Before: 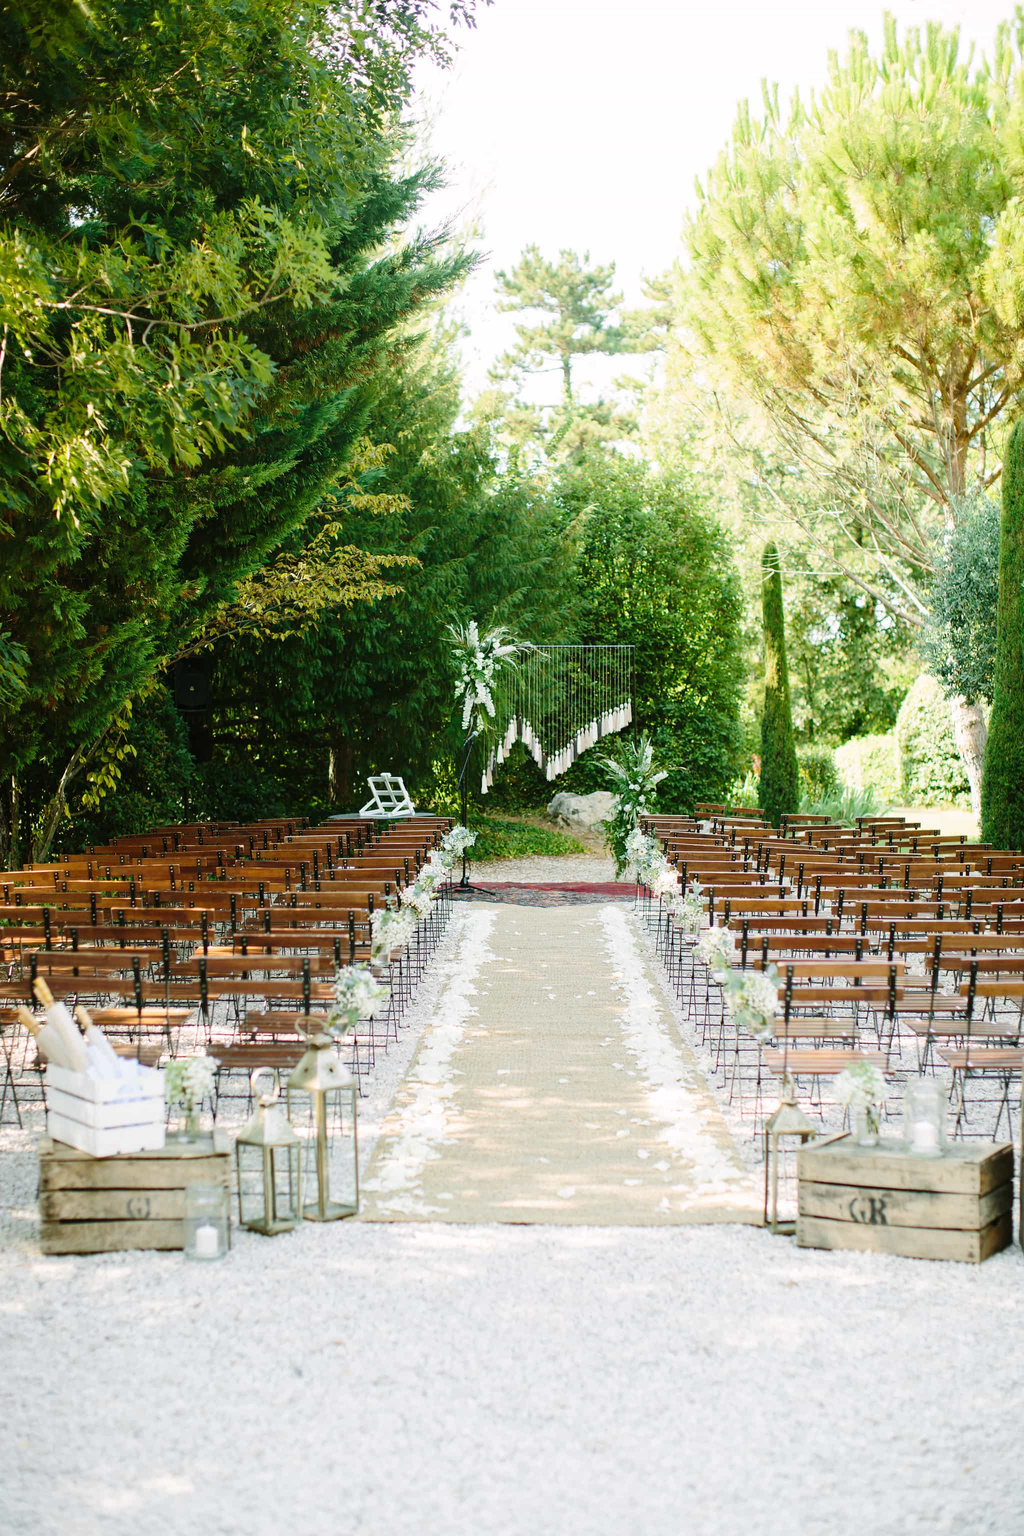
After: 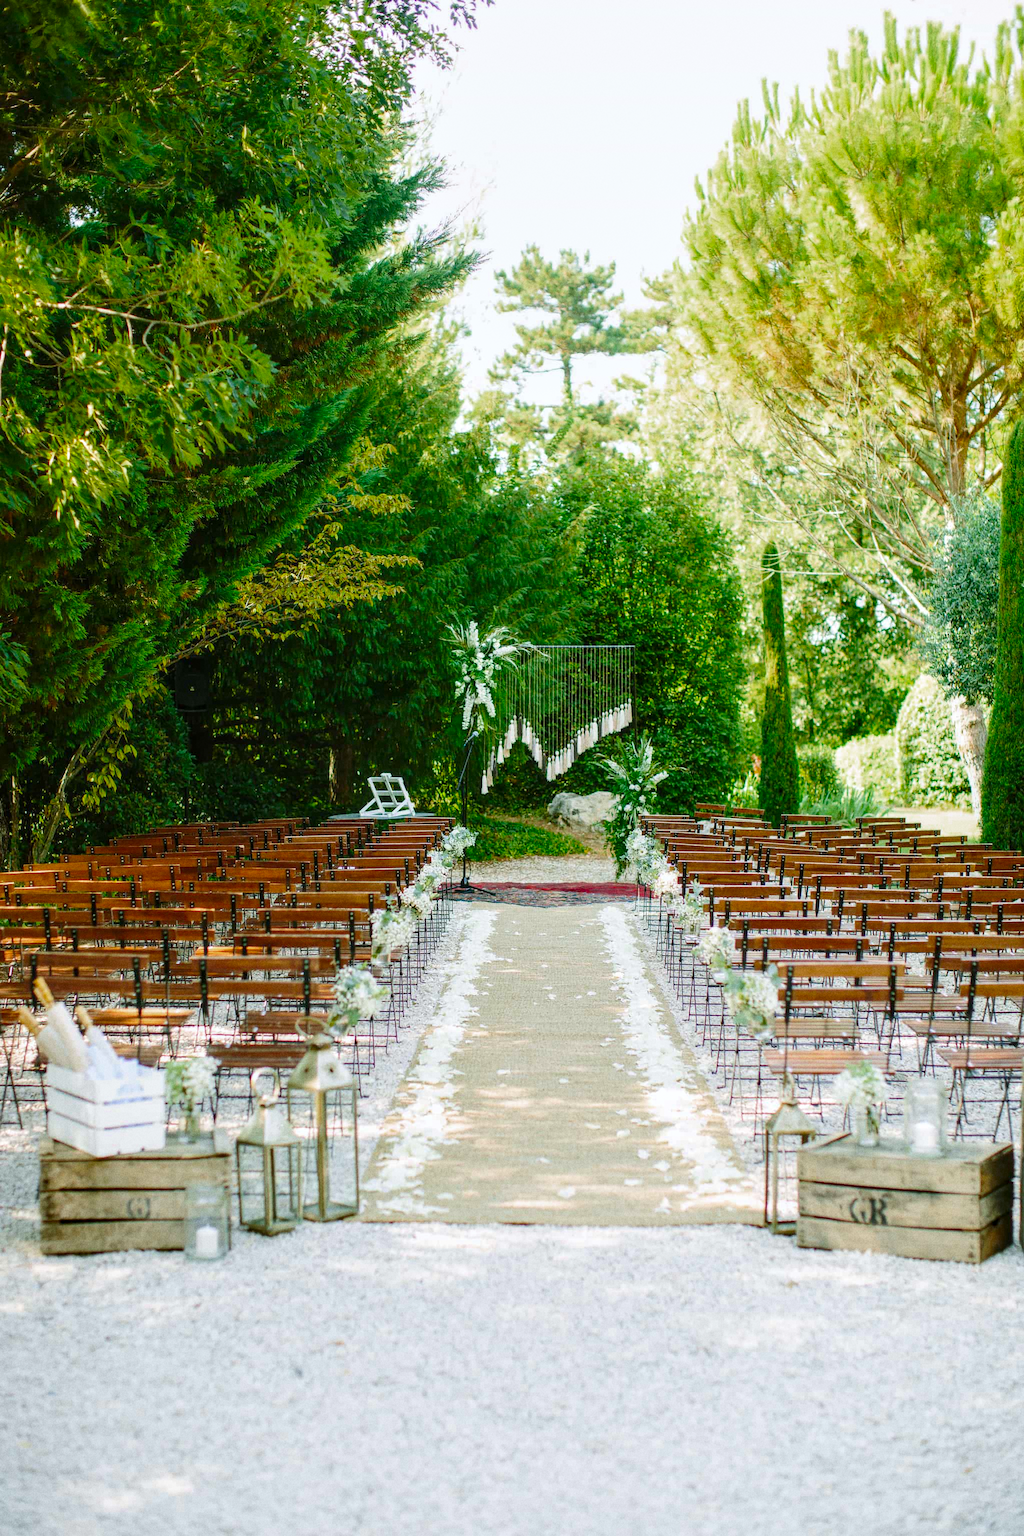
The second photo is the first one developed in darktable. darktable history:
white balance: red 0.986, blue 1.01
grain: on, module defaults
color zones: curves: ch0 [(0, 0.425) (0.143, 0.422) (0.286, 0.42) (0.429, 0.419) (0.571, 0.419) (0.714, 0.42) (0.857, 0.422) (1, 0.425)]; ch1 [(0, 0.666) (0.143, 0.669) (0.286, 0.671) (0.429, 0.67) (0.571, 0.67) (0.714, 0.67) (0.857, 0.67) (1, 0.666)]
local contrast: on, module defaults
